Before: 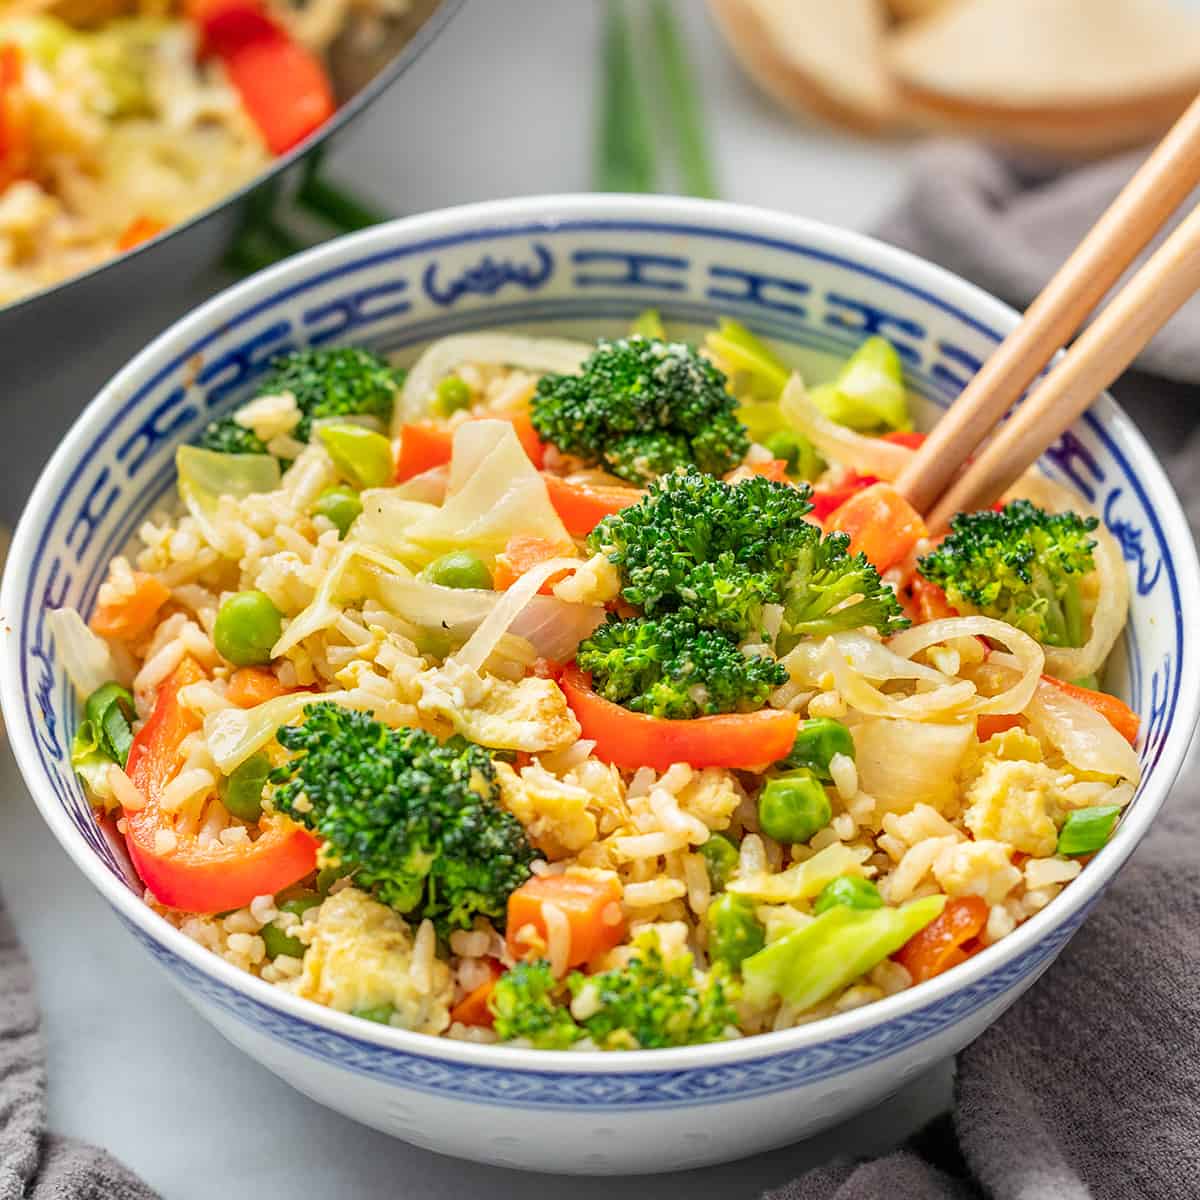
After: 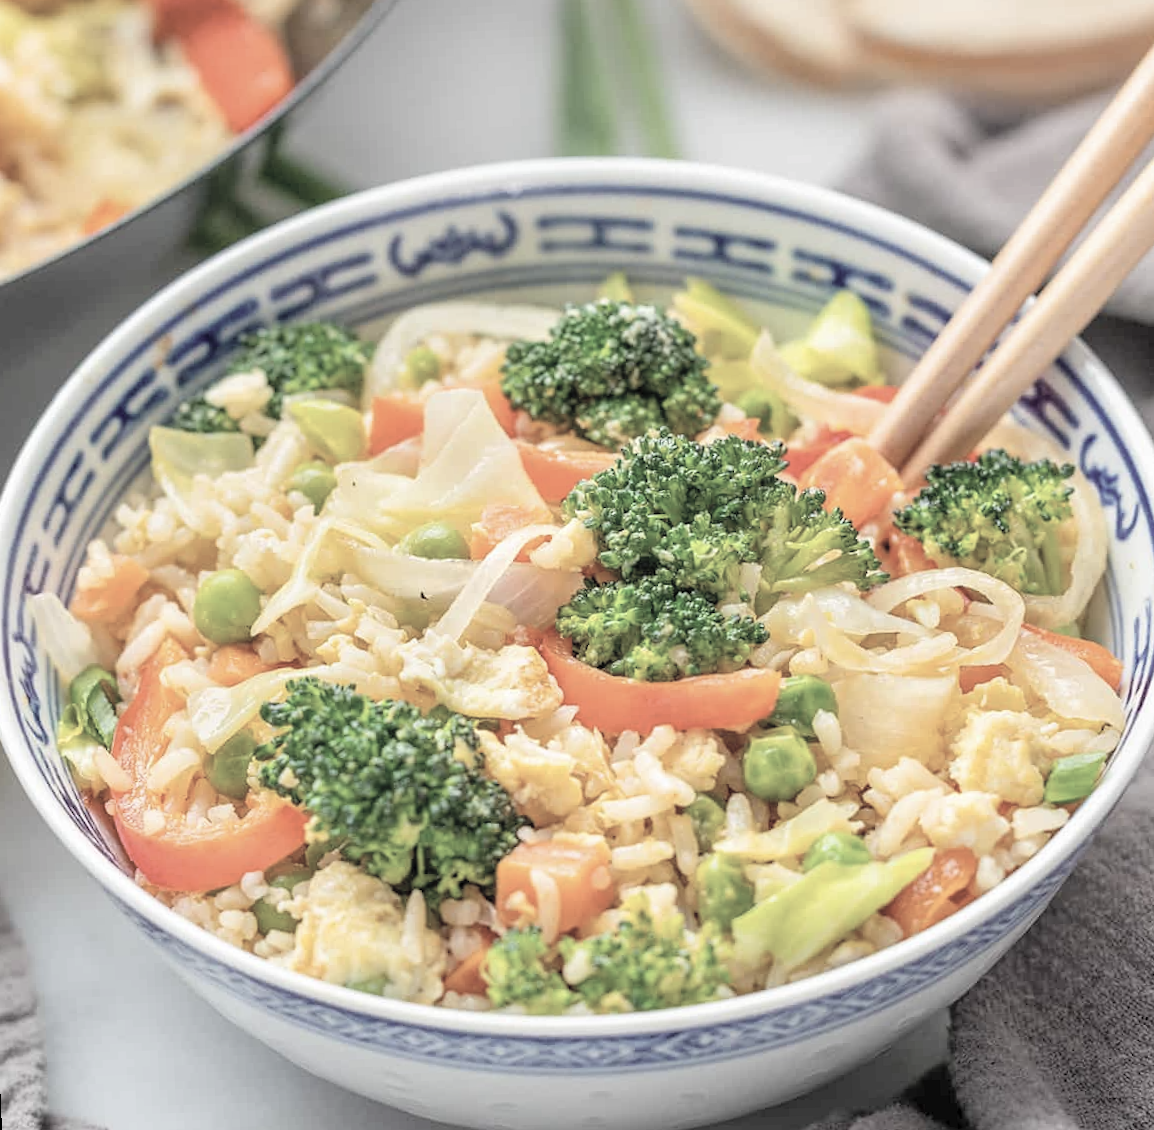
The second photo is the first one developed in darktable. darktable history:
contrast brightness saturation: brightness 0.18, saturation -0.5
rotate and perspective: rotation -2.12°, lens shift (vertical) 0.009, lens shift (horizontal) -0.008, automatic cropping original format, crop left 0.036, crop right 0.964, crop top 0.05, crop bottom 0.959
